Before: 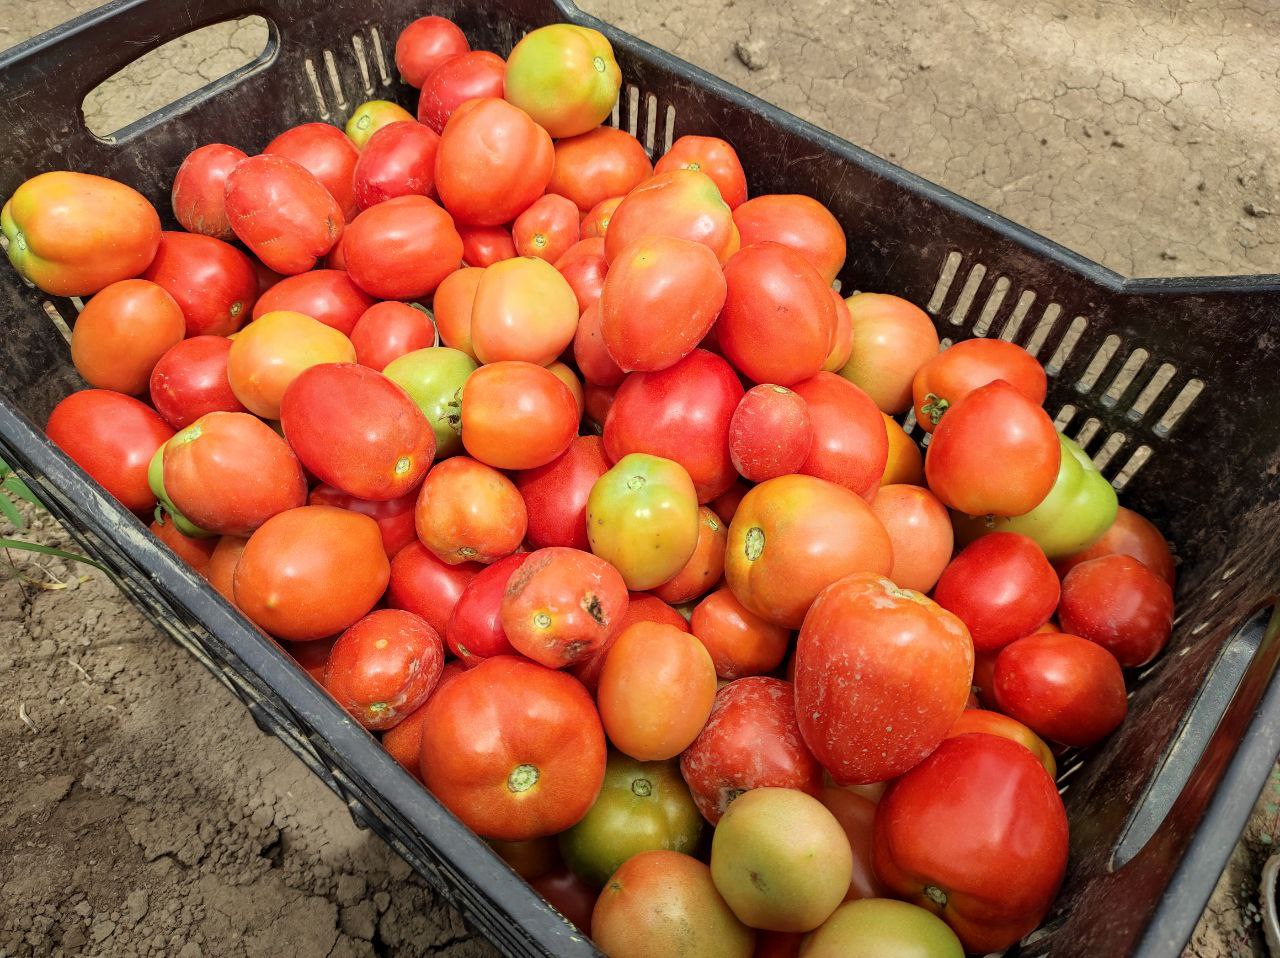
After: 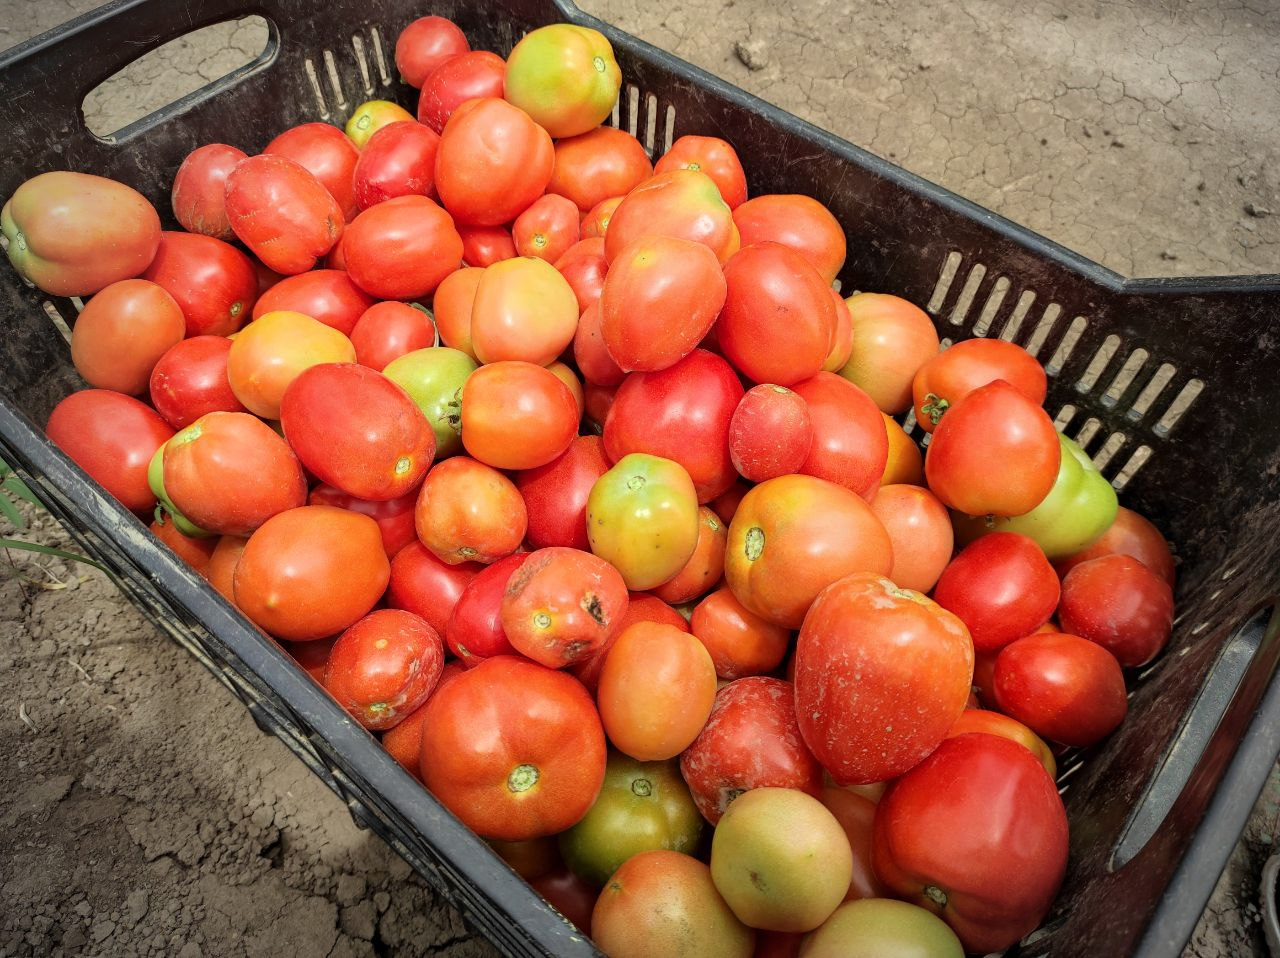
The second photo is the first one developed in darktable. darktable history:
vignetting: fall-off start 75.17%, width/height ratio 1.085
